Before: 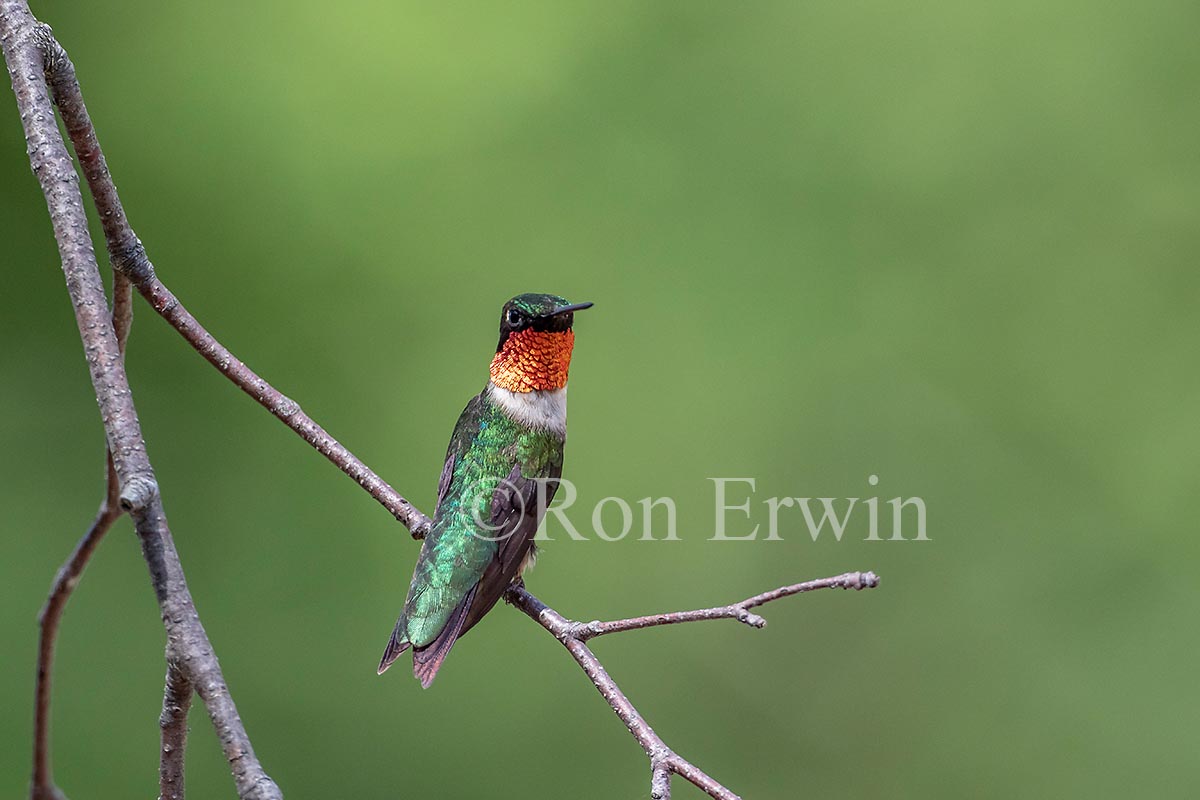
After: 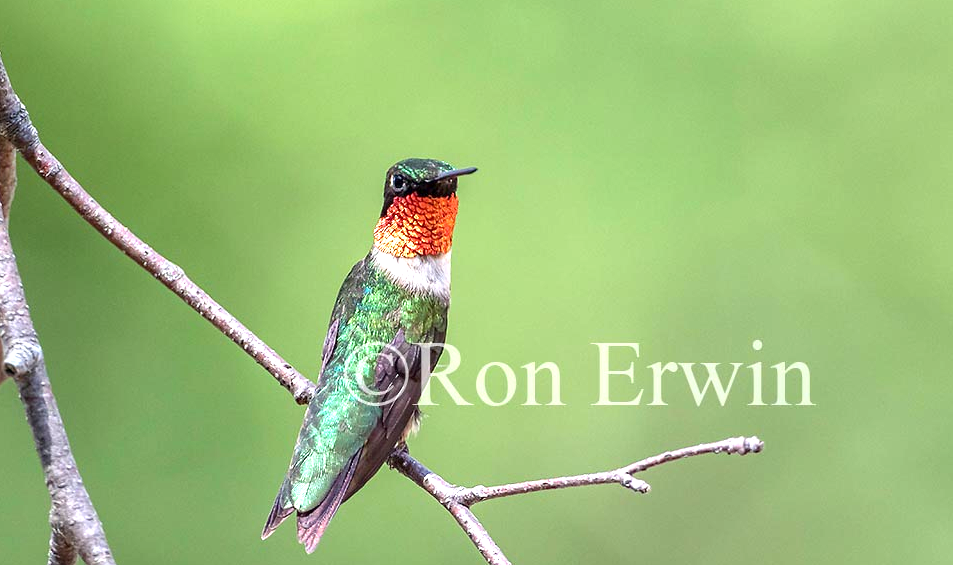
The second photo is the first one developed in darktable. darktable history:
crop: left 9.712%, top 16.928%, right 10.845%, bottom 12.332%
exposure: exposure 1.16 EV, compensate exposure bias true, compensate highlight preservation false
